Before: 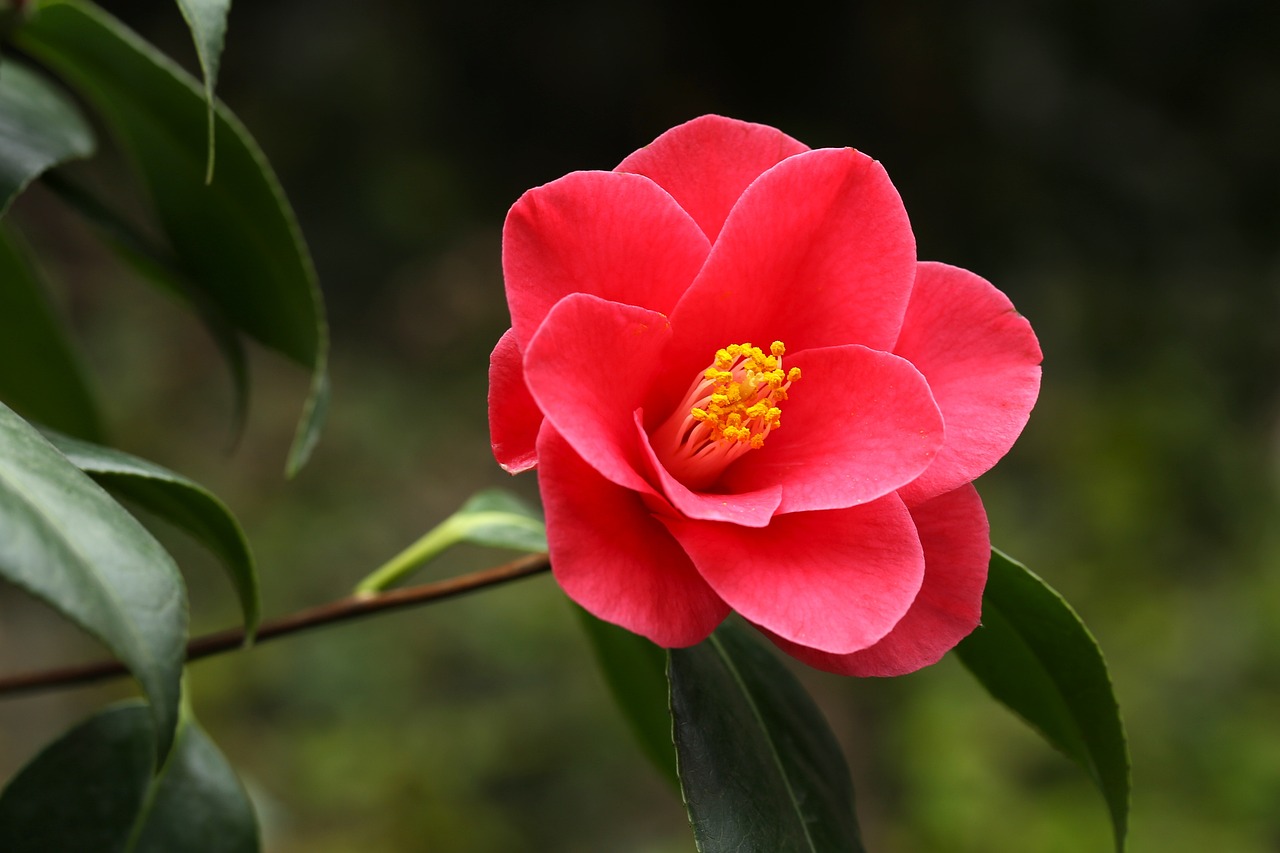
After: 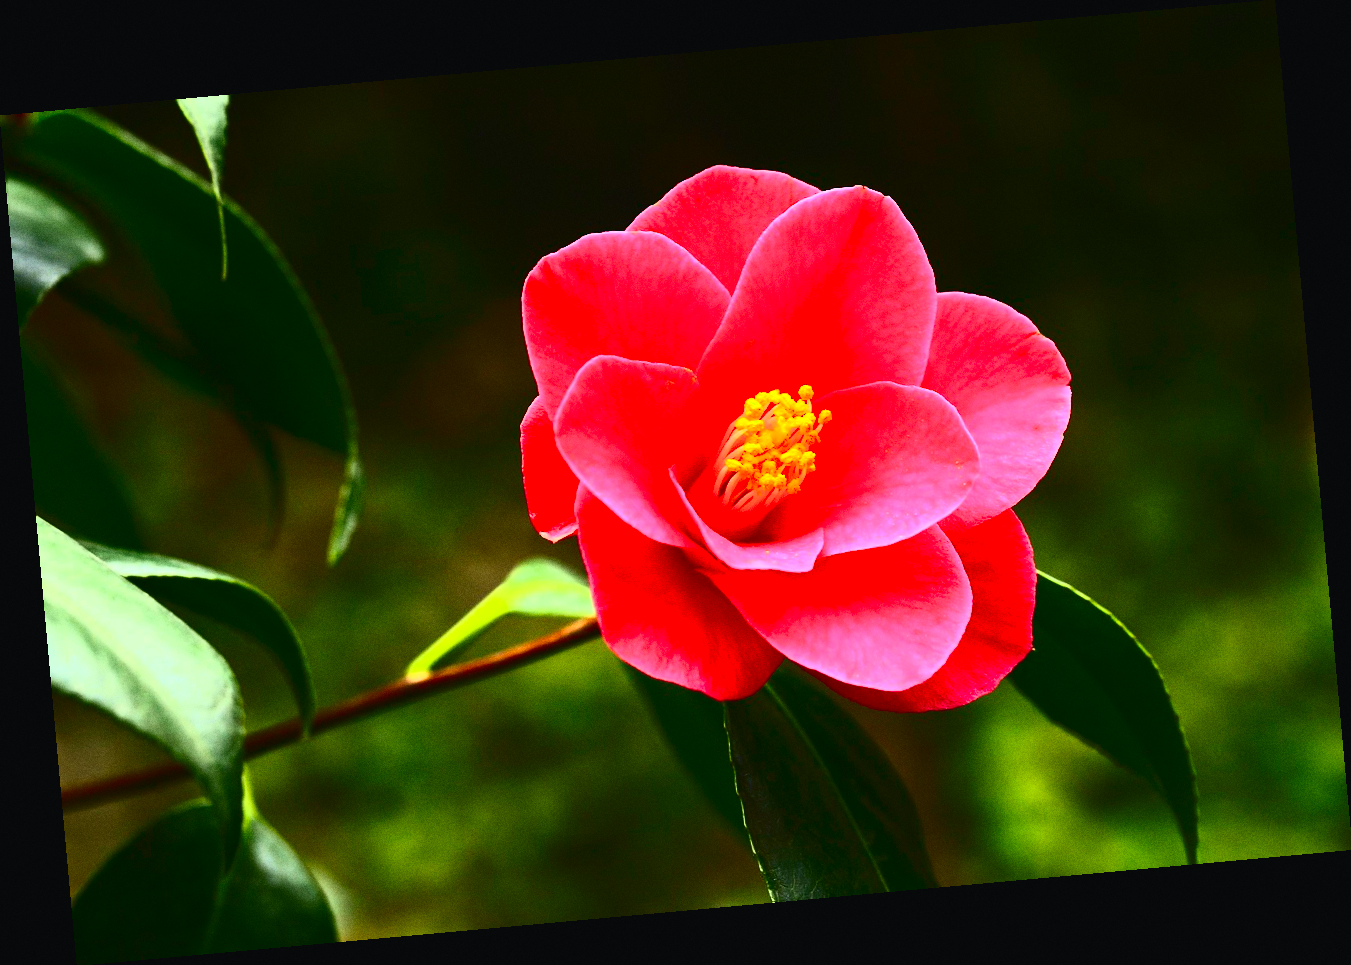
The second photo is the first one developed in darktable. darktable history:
grain: coarseness 0.09 ISO
tone curve: curves: ch0 [(0, 0.023) (0.132, 0.075) (0.251, 0.186) (0.441, 0.476) (0.662, 0.757) (0.849, 0.927) (1, 0.99)]; ch1 [(0, 0) (0.447, 0.411) (0.483, 0.469) (0.498, 0.496) (0.518, 0.514) (0.561, 0.59) (0.606, 0.659) (0.657, 0.725) (0.869, 0.916) (1, 1)]; ch2 [(0, 0) (0.307, 0.315) (0.425, 0.438) (0.483, 0.477) (0.503, 0.503) (0.526, 0.553) (0.552, 0.601) (0.615, 0.669) (0.703, 0.797) (0.985, 0.966)], color space Lab, independent channels
contrast brightness saturation: contrast 0.83, brightness 0.59, saturation 0.59
rotate and perspective: rotation -5.2°, automatic cropping off
